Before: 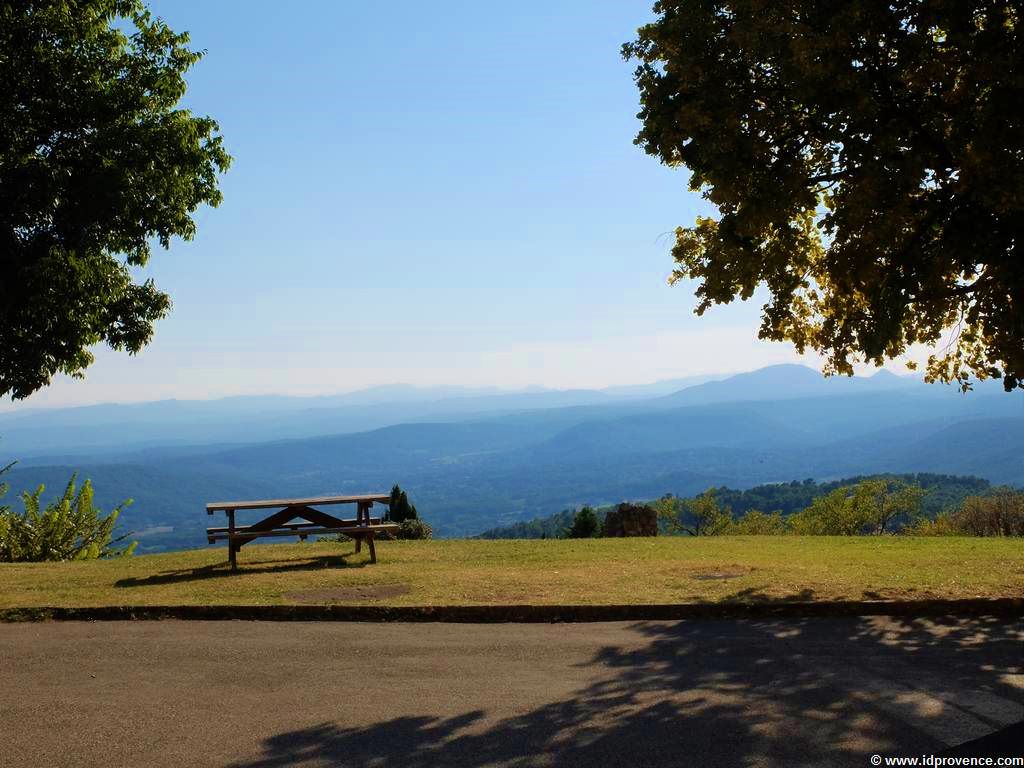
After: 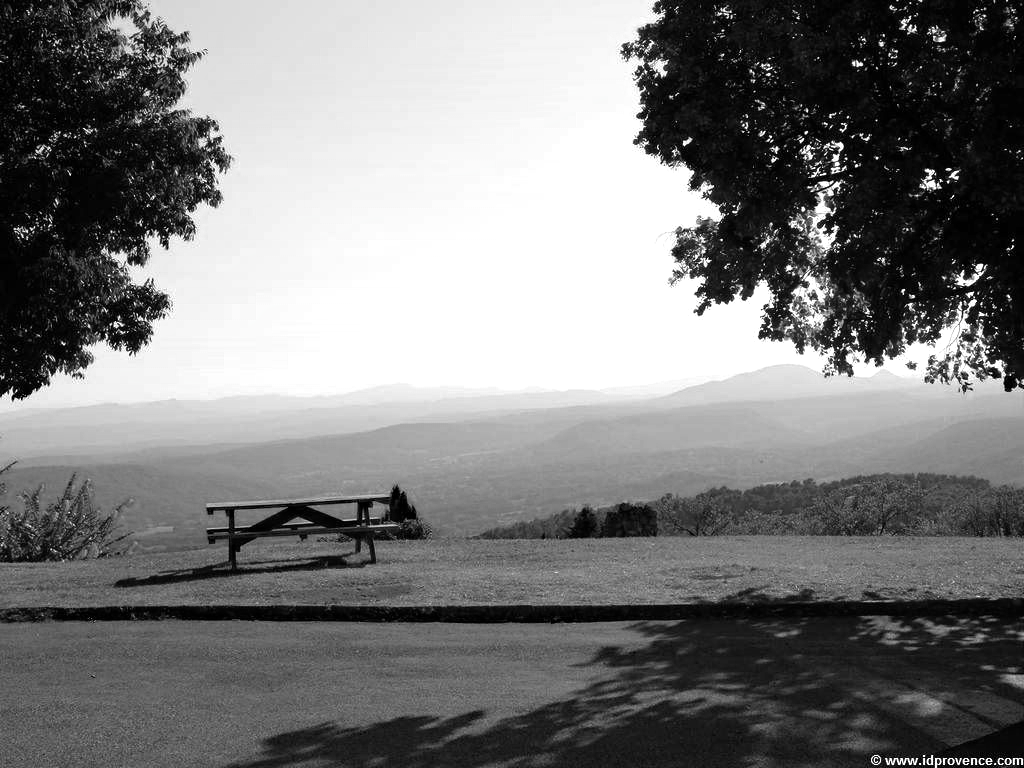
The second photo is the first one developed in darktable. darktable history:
haze removal: compatibility mode true, adaptive false
color calibration: output gray [0.23, 0.37, 0.4, 0], gray › normalize channels true, illuminant same as pipeline (D50), adaptation XYZ, x 0.346, y 0.359, gamut compression 0
color balance rgb: linear chroma grading › shadows -2.2%, linear chroma grading › highlights -15%, linear chroma grading › global chroma -10%, linear chroma grading › mid-tones -10%, perceptual saturation grading › global saturation 45%, perceptual saturation grading › highlights -50%, perceptual saturation grading › shadows 30%, perceptual brilliance grading › global brilliance 18%, global vibrance 45%
